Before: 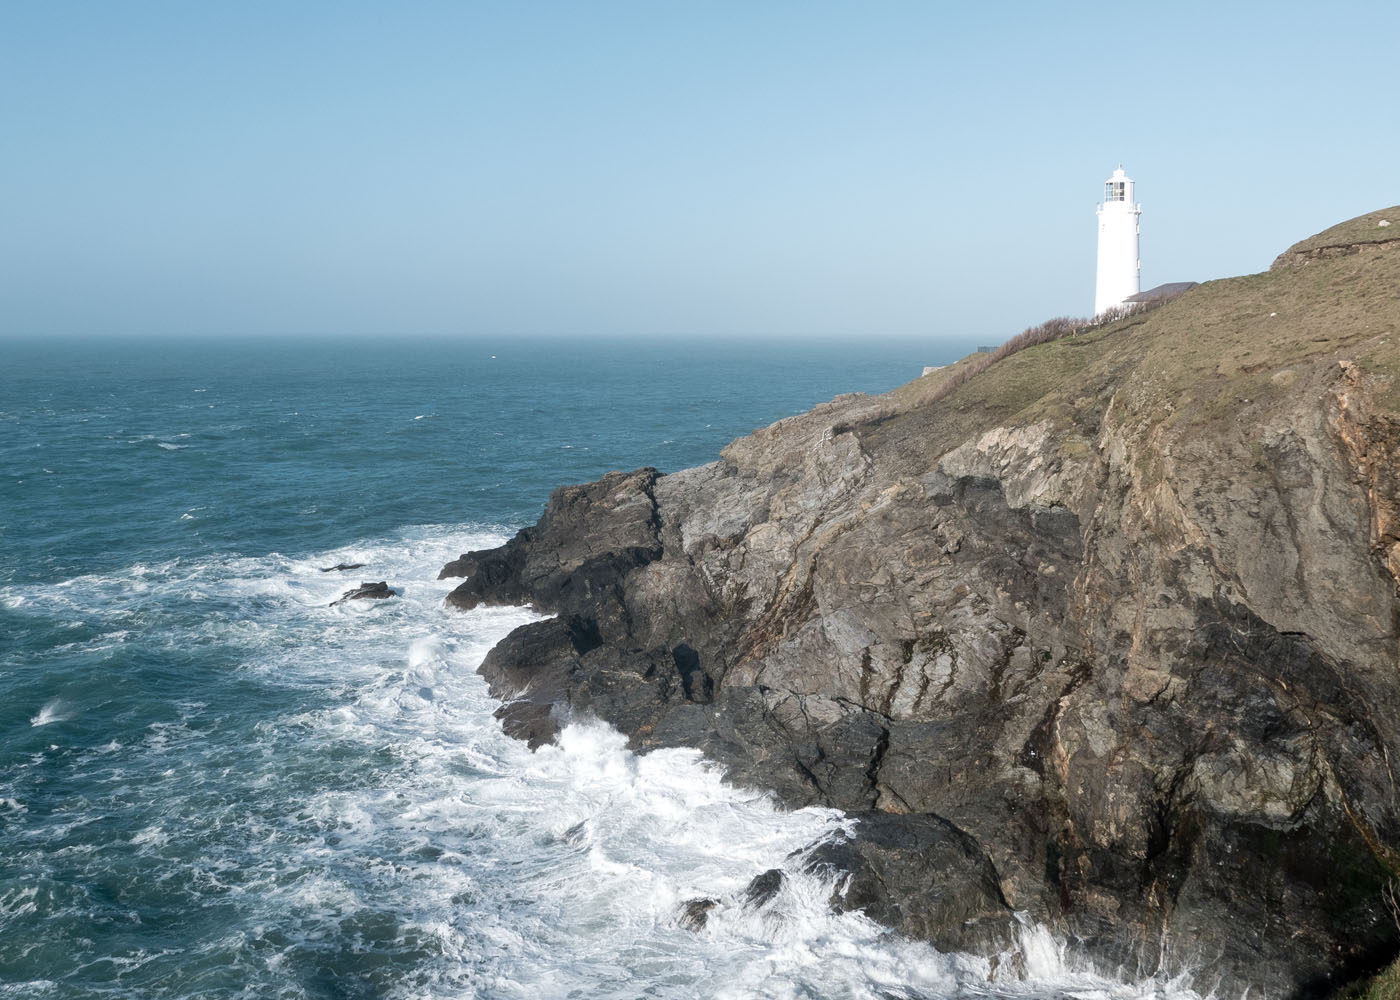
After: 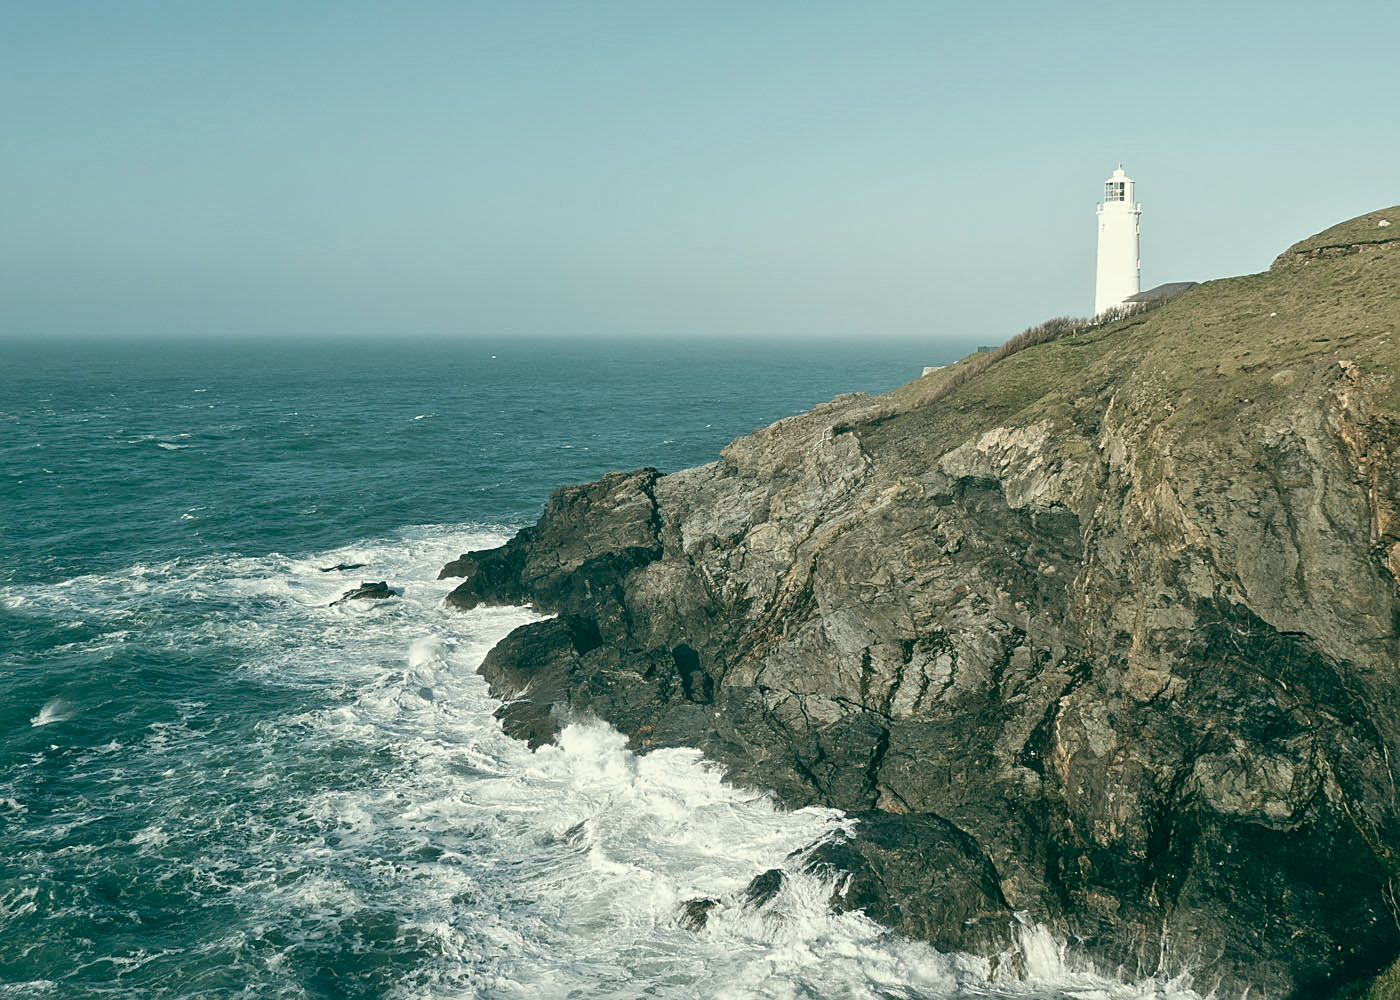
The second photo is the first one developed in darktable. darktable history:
sharpen: on, module defaults
color balance: lift [1.005, 0.99, 1.007, 1.01], gamma [1, 1.034, 1.032, 0.966], gain [0.873, 1.055, 1.067, 0.933]
local contrast: mode bilateral grid, contrast 30, coarseness 25, midtone range 0.2
